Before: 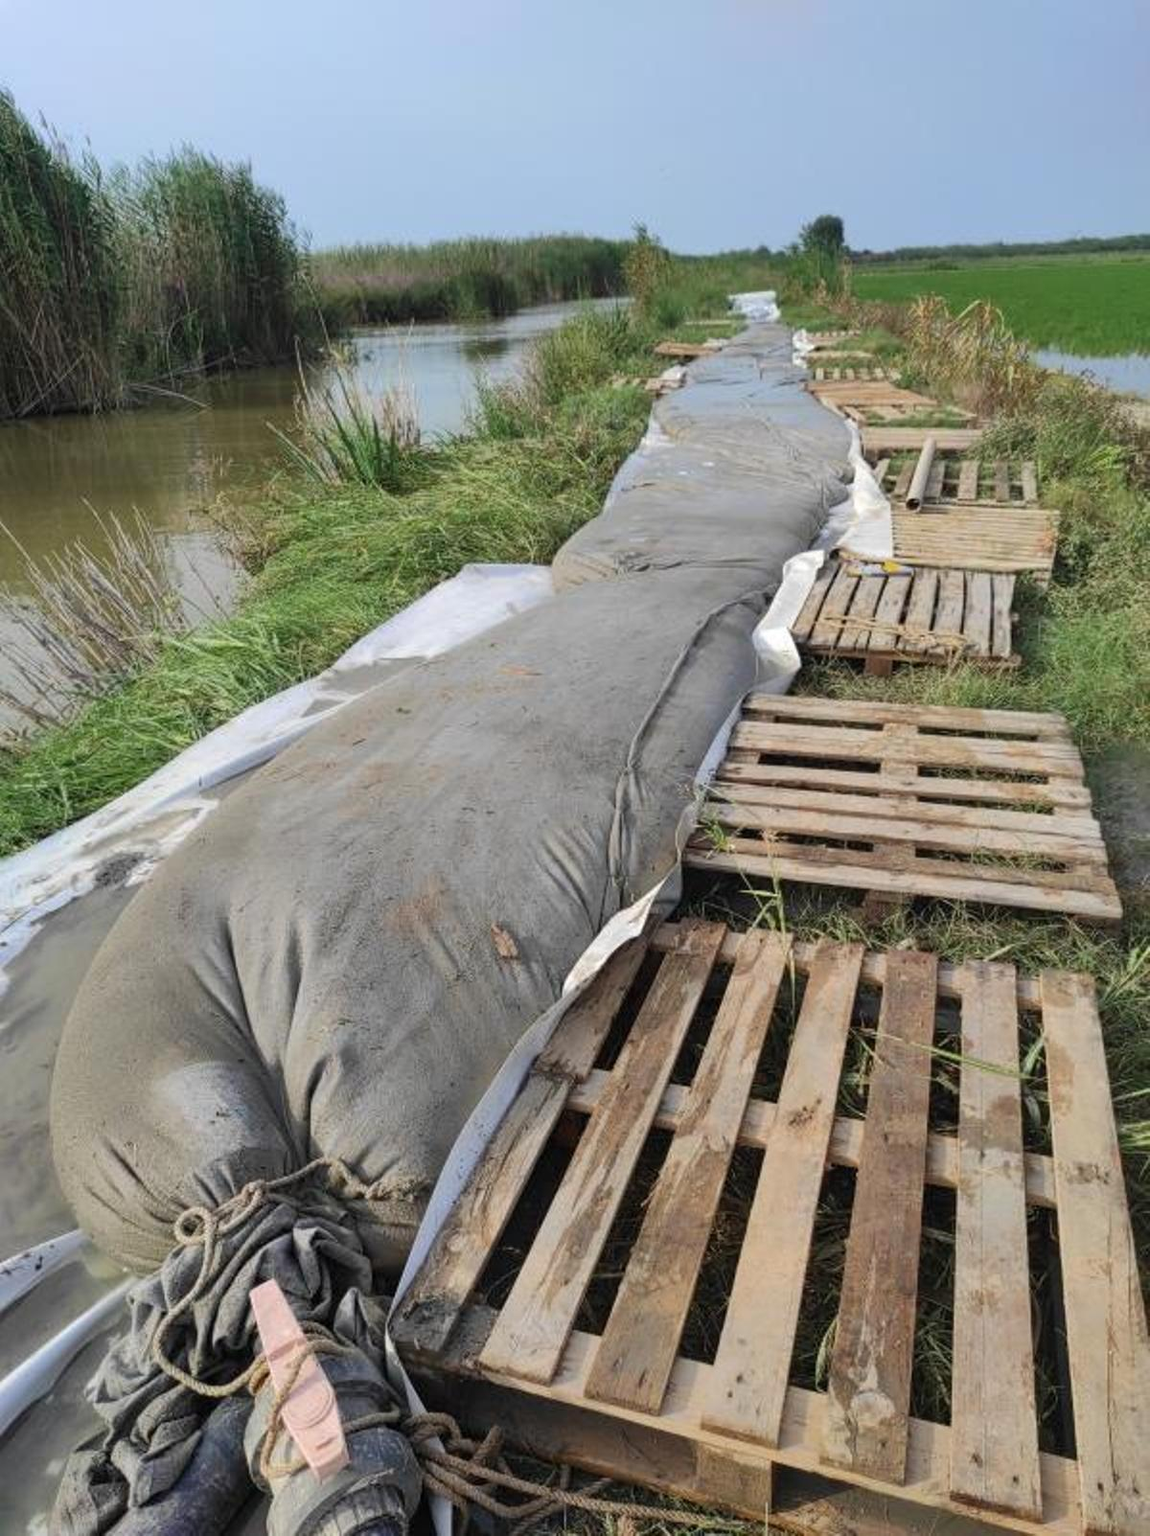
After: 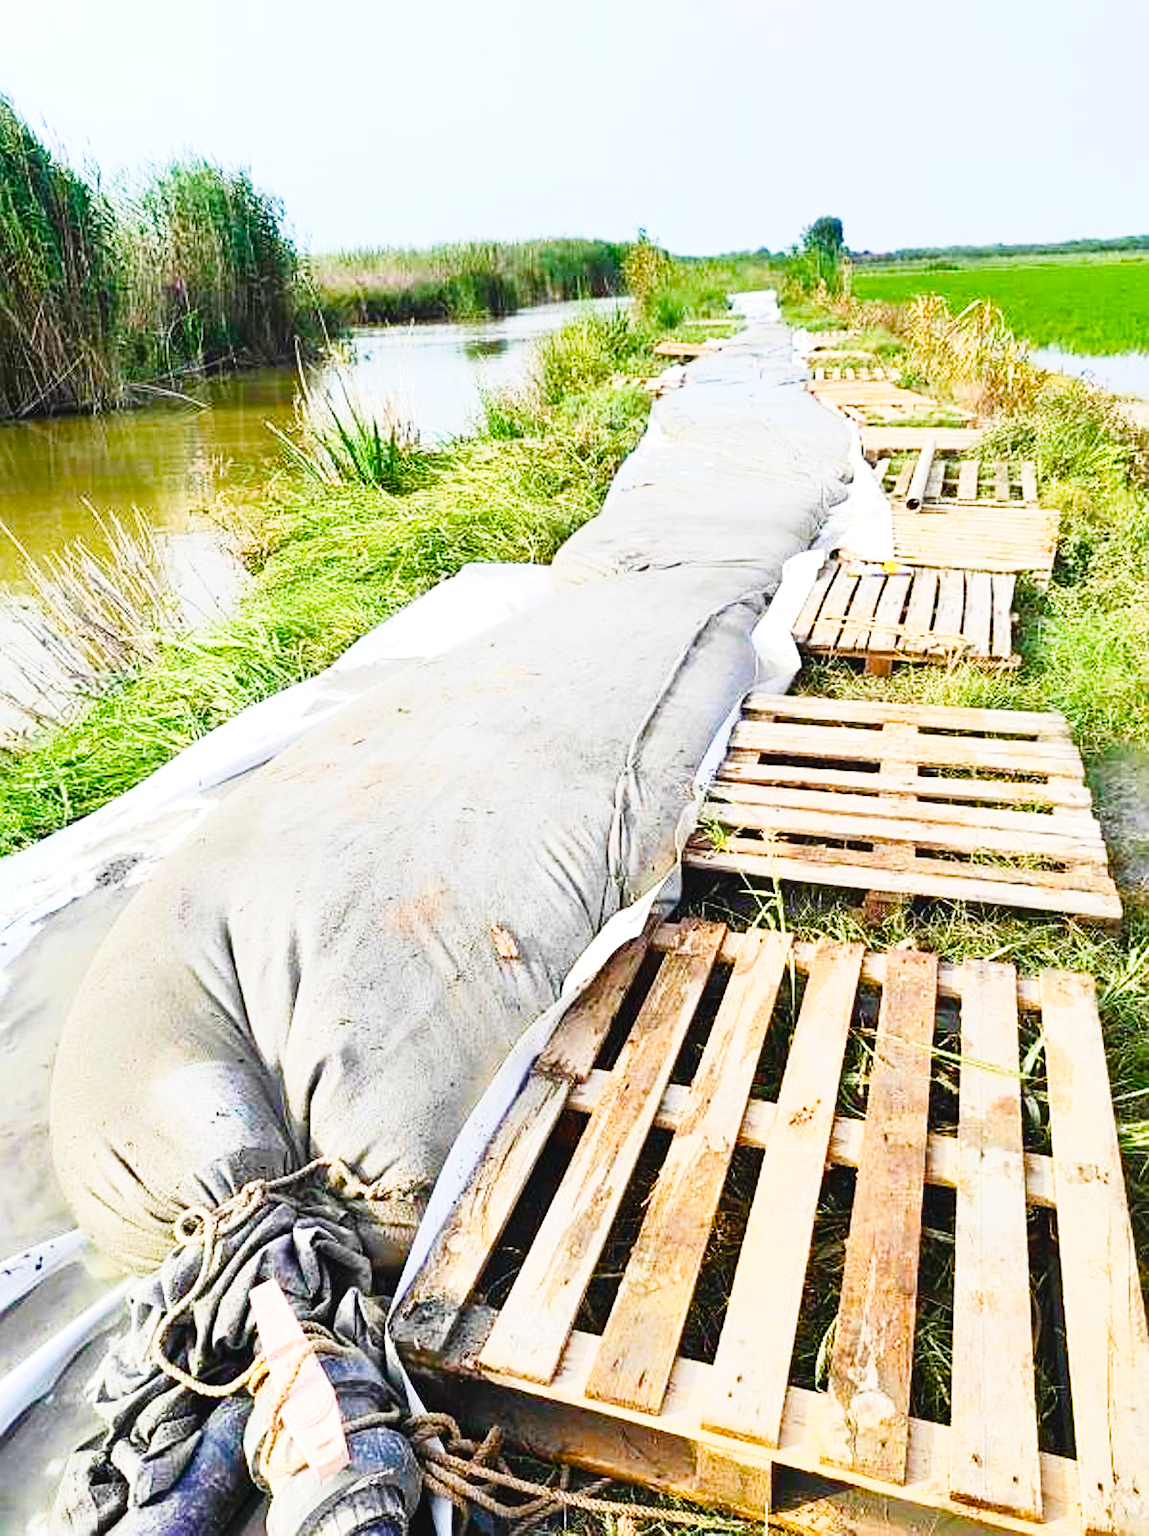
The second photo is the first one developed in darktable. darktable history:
exposure: black level correction 0, exposure 0.694 EV, compensate highlight preservation false
contrast brightness saturation: contrast 0.15, brightness 0.048
sharpen: on, module defaults
color balance rgb: linear chroma grading › global chroma 15.469%, perceptual saturation grading › global saturation 0.162%, perceptual saturation grading › mid-tones 6.102%, perceptual saturation grading › shadows 71.704%, perceptual brilliance grading › highlights 7.508%, perceptual brilliance grading › mid-tones 3.568%, perceptual brilliance grading › shadows 1.67%, global vibrance 20%
tone equalizer: edges refinement/feathering 500, mask exposure compensation -1.57 EV, preserve details no
tone curve: curves: ch0 [(0.003, 0.032) (0.037, 0.037) (0.142, 0.117) (0.279, 0.311) (0.405, 0.49) (0.526, 0.651) (0.722, 0.857) (0.875, 0.946) (1, 0.98)]; ch1 [(0, 0) (0.305, 0.325) (0.453, 0.437) (0.482, 0.474) (0.501, 0.498) (0.515, 0.523) (0.559, 0.591) (0.6, 0.643) (0.656, 0.707) (1, 1)]; ch2 [(0, 0) (0.323, 0.277) (0.424, 0.396) (0.479, 0.484) (0.499, 0.502) (0.515, 0.537) (0.573, 0.602) (0.653, 0.675) (0.75, 0.756) (1, 1)], preserve colors none
